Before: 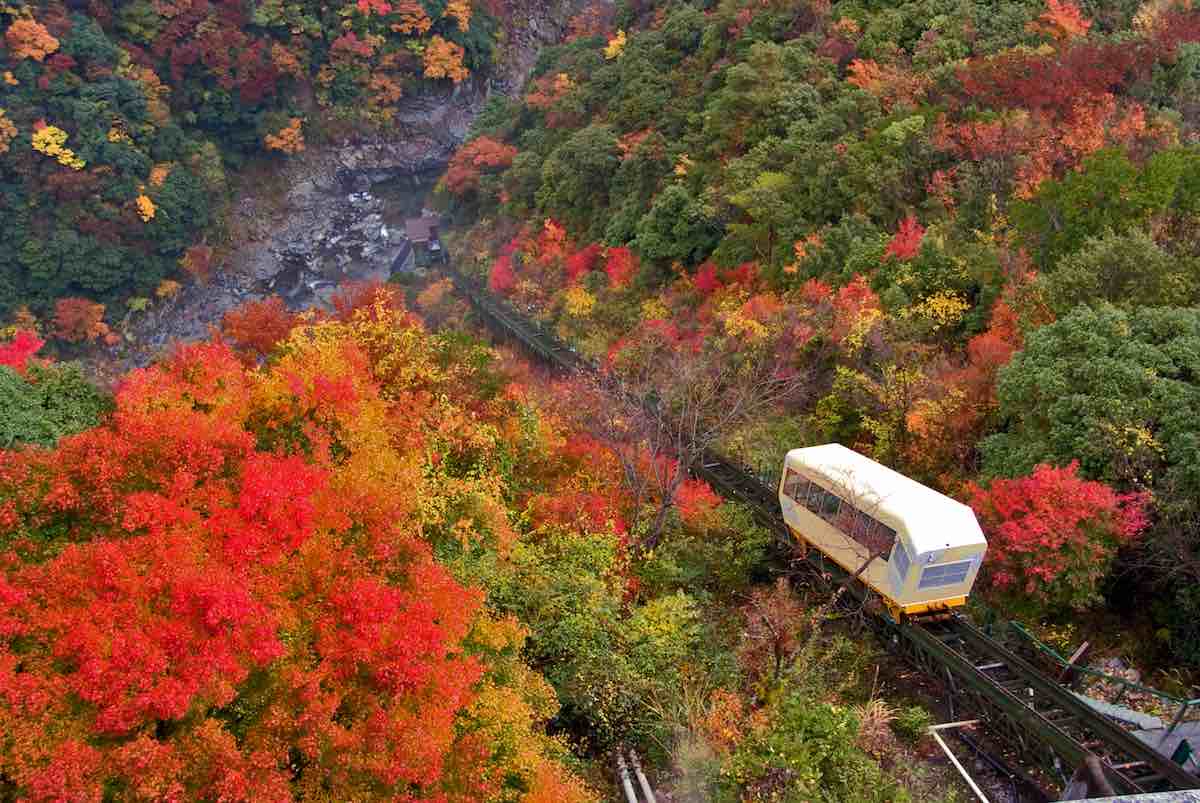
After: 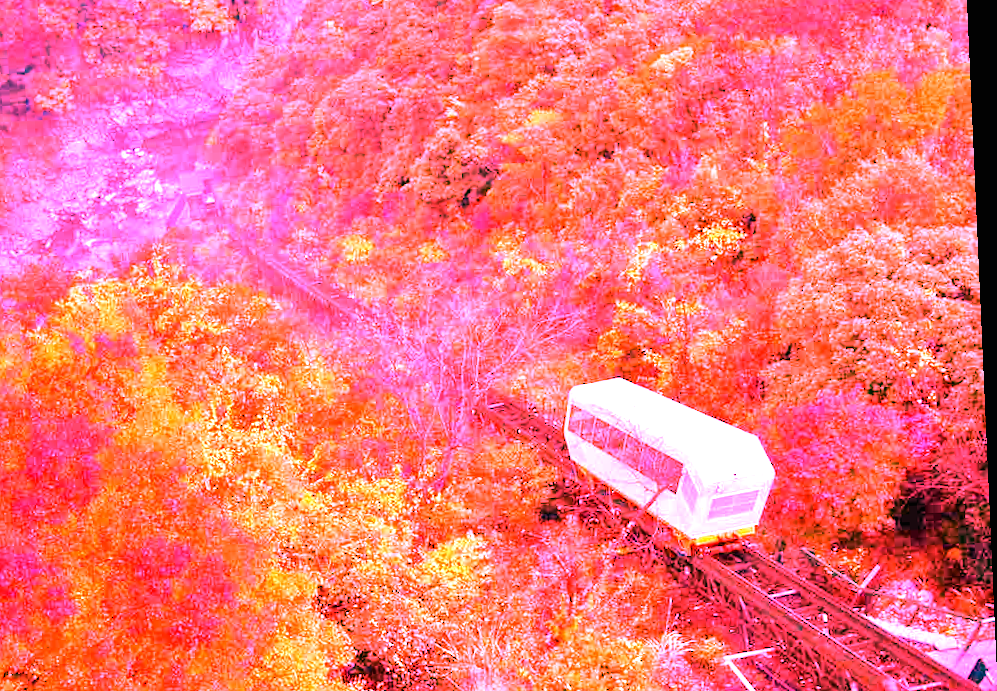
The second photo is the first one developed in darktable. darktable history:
rotate and perspective: rotation -2.56°, automatic cropping off
white balance: red 4.26, blue 1.802
exposure: black level correction 0, exposure 1.2 EV, compensate exposure bias true, compensate highlight preservation false
crop: left 19.159%, top 9.58%, bottom 9.58%
